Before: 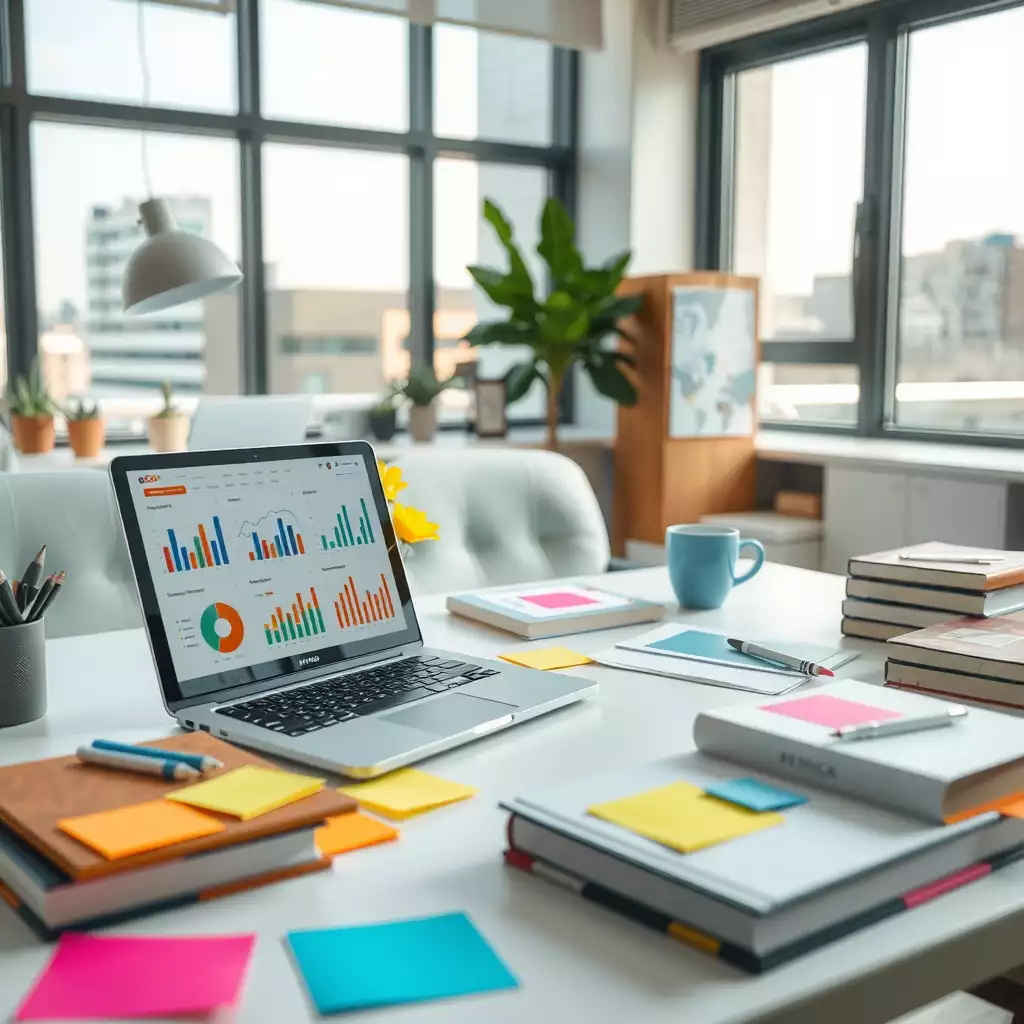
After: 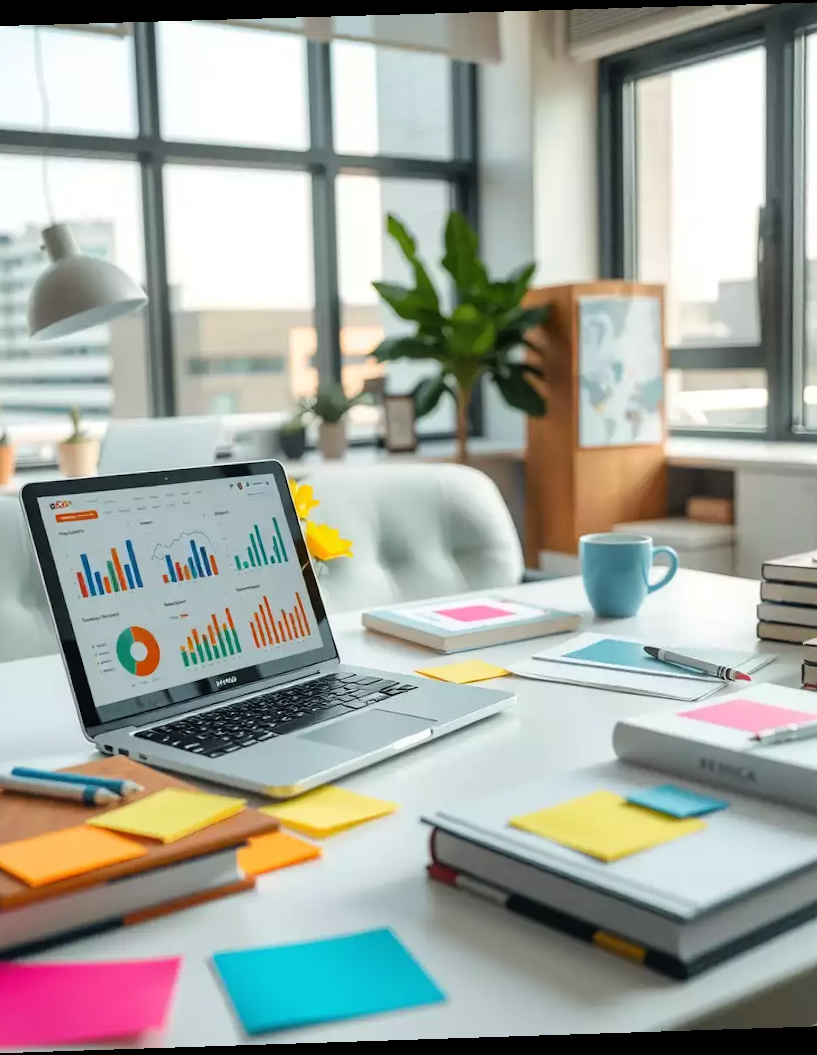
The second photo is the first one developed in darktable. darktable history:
rgb curve: curves: ch0 [(0, 0) (0.136, 0.078) (0.262, 0.245) (0.414, 0.42) (1, 1)], compensate middle gray true, preserve colors basic power
crop: left 9.88%, right 12.664%
rotate and perspective: rotation -1.77°, lens shift (horizontal) 0.004, automatic cropping off
exposure: exposure 0.02 EV, compensate highlight preservation false
